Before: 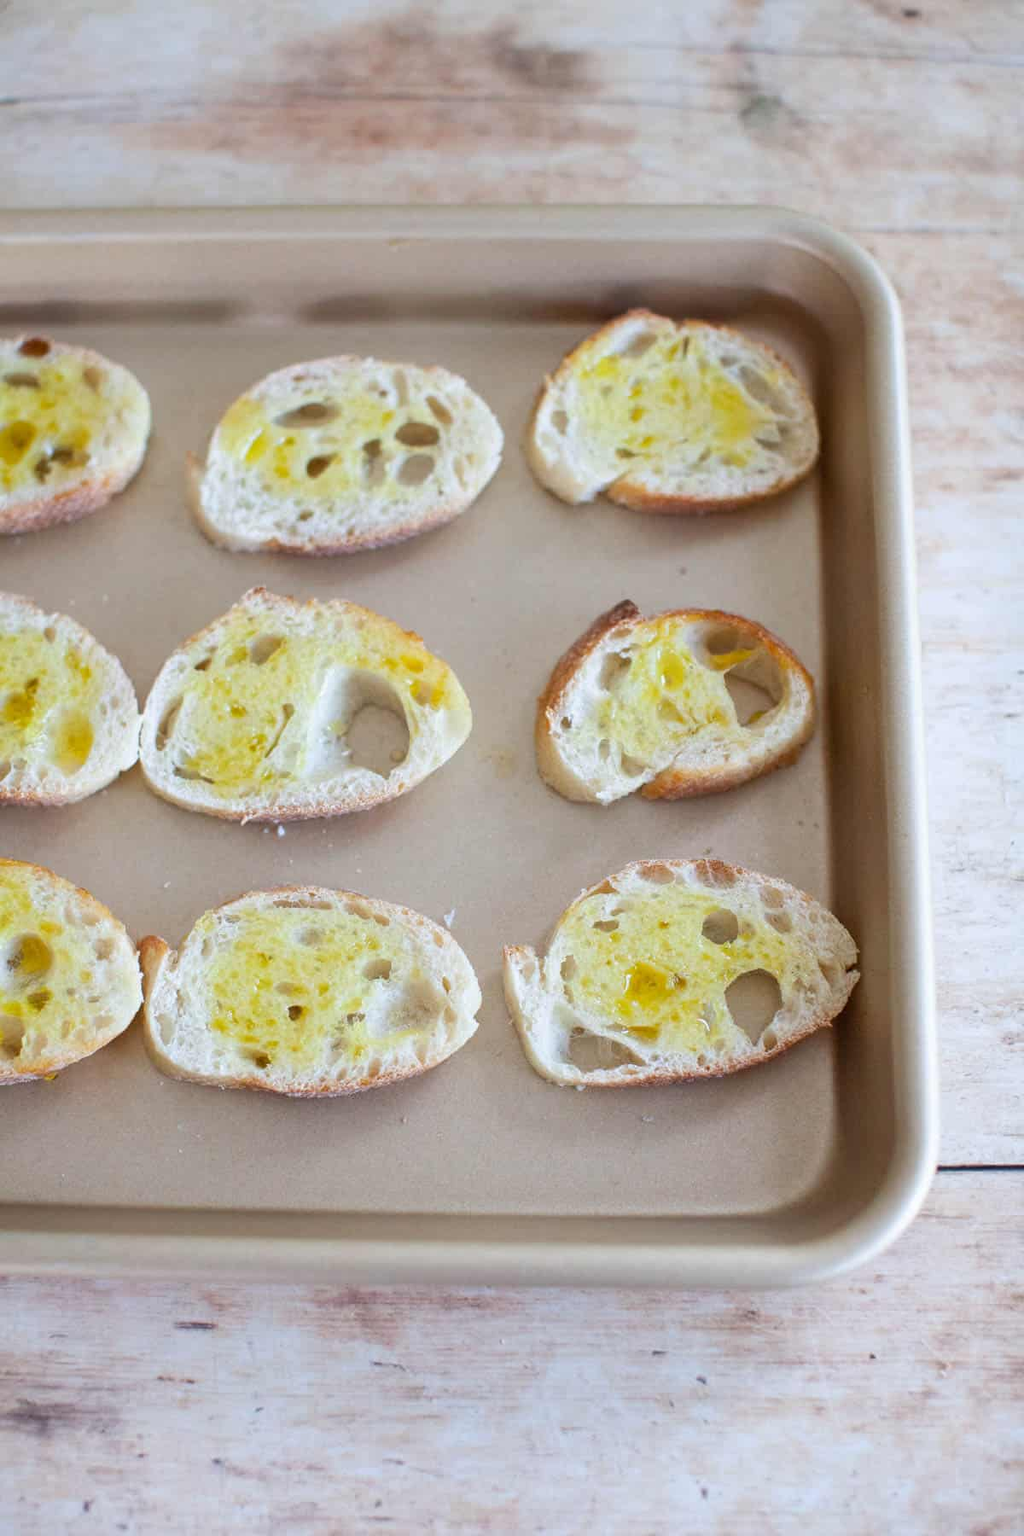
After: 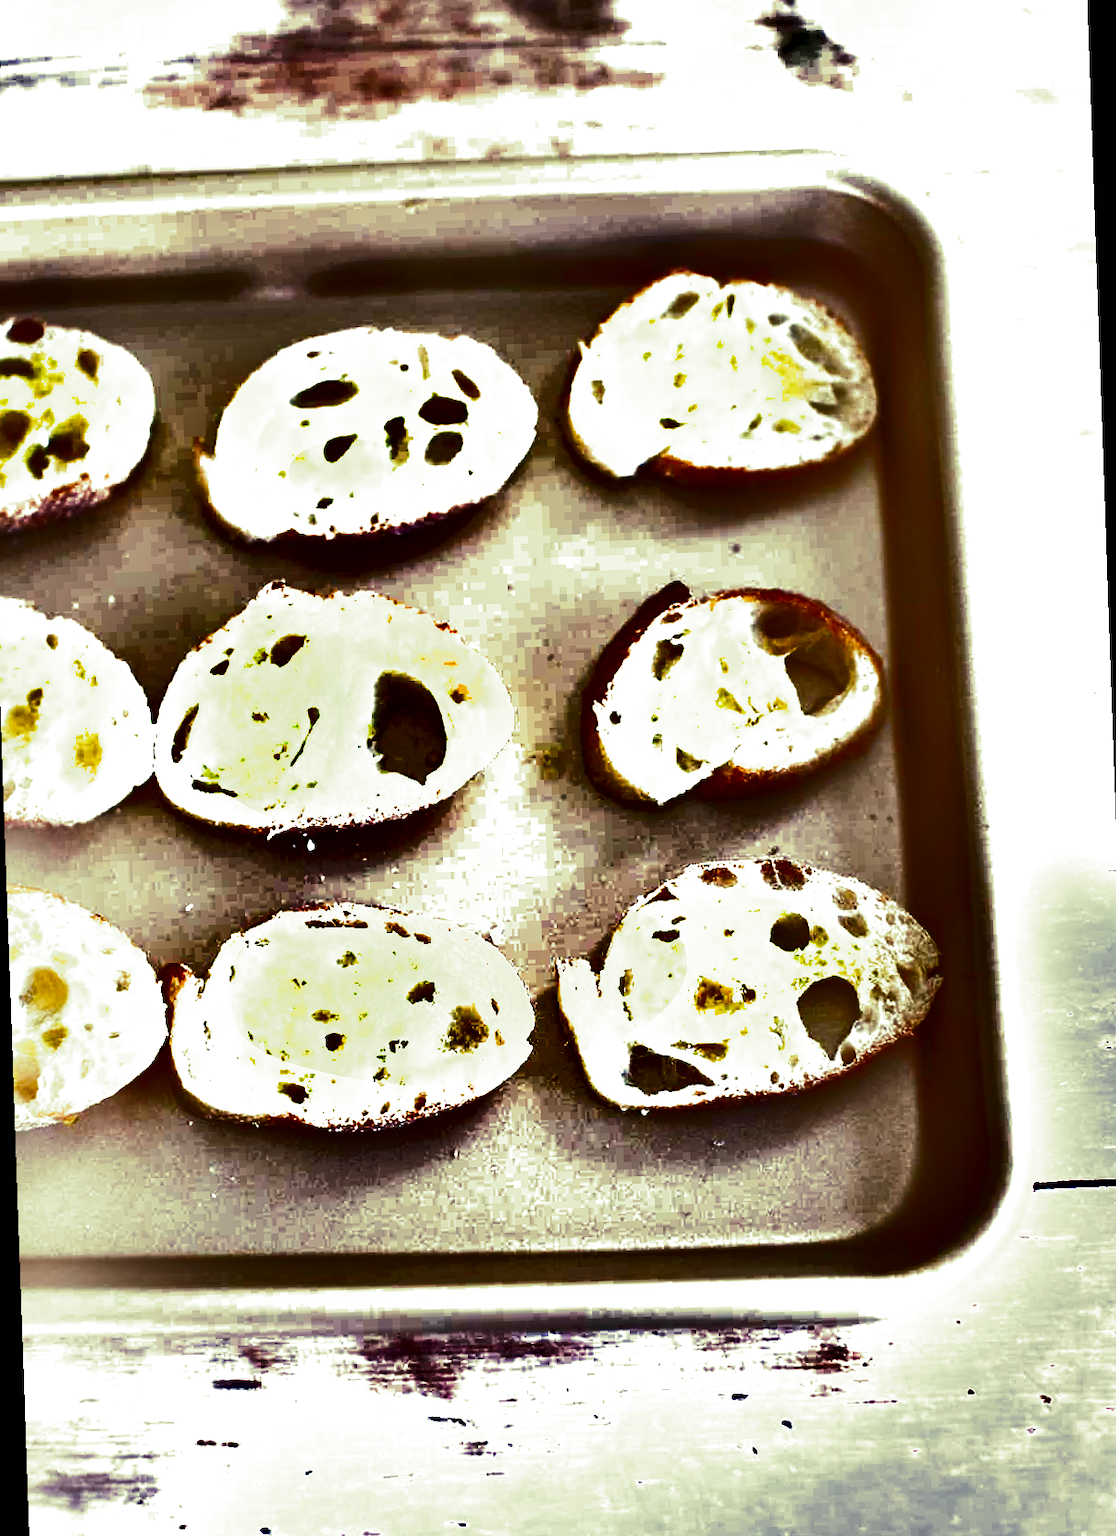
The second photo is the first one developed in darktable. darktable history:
color balance rgb: perceptual saturation grading › mid-tones 6.33%, perceptual saturation grading › shadows 72.44%, perceptual brilliance grading › highlights 11.59%, contrast 5.05%
rotate and perspective: rotation -2°, crop left 0.022, crop right 0.978, crop top 0.049, crop bottom 0.951
shadows and highlights: shadows 20.91, highlights -82.73, soften with gaussian
exposure: black level correction 0, exposure 0.7 EV, compensate exposure bias true, compensate highlight preservation false
split-toning: shadows › hue 290.82°, shadows › saturation 0.34, highlights › saturation 0.38, balance 0, compress 50%
